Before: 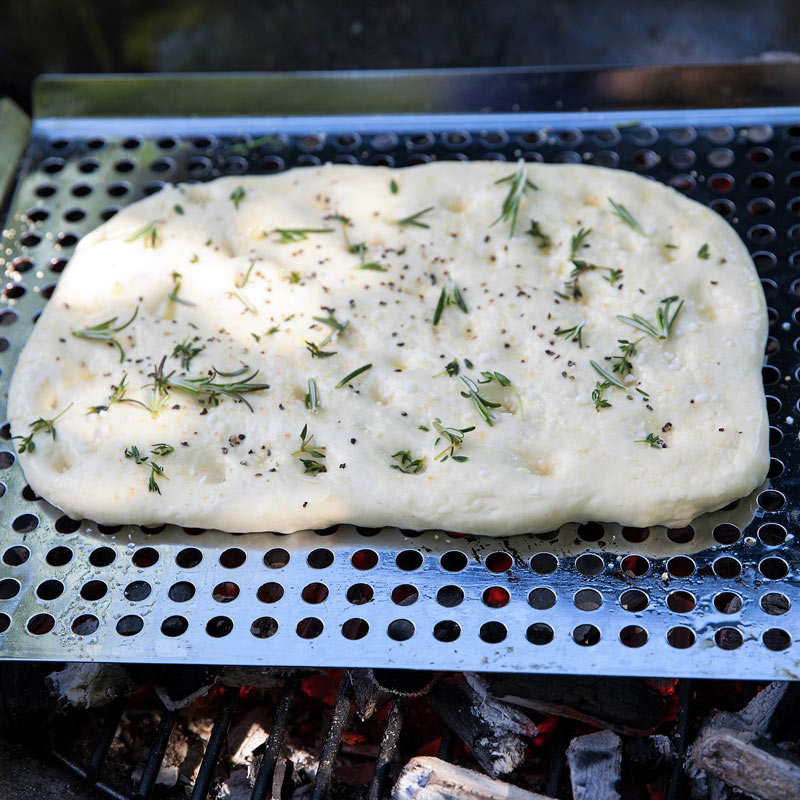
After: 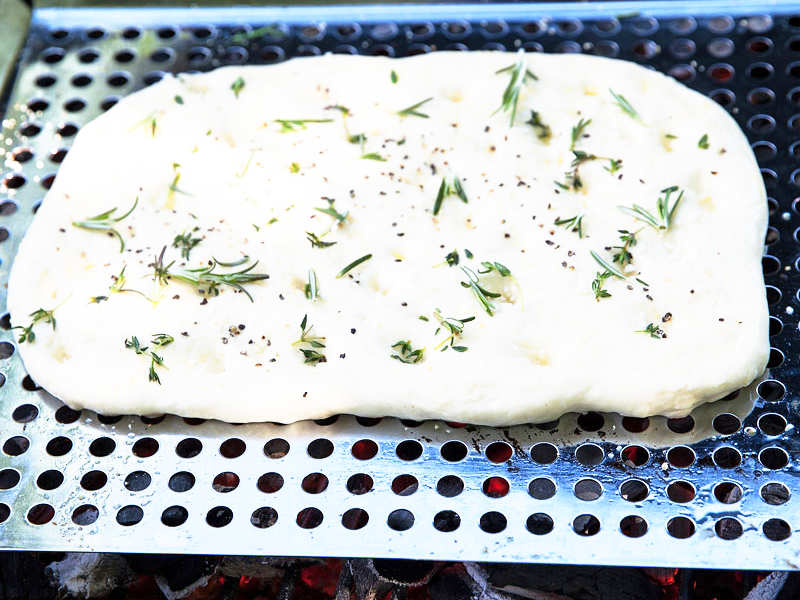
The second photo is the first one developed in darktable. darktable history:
crop: top 13.819%, bottom 11.169%
base curve: curves: ch0 [(0, 0) (0.495, 0.917) (1, 1)], preserve colors none
